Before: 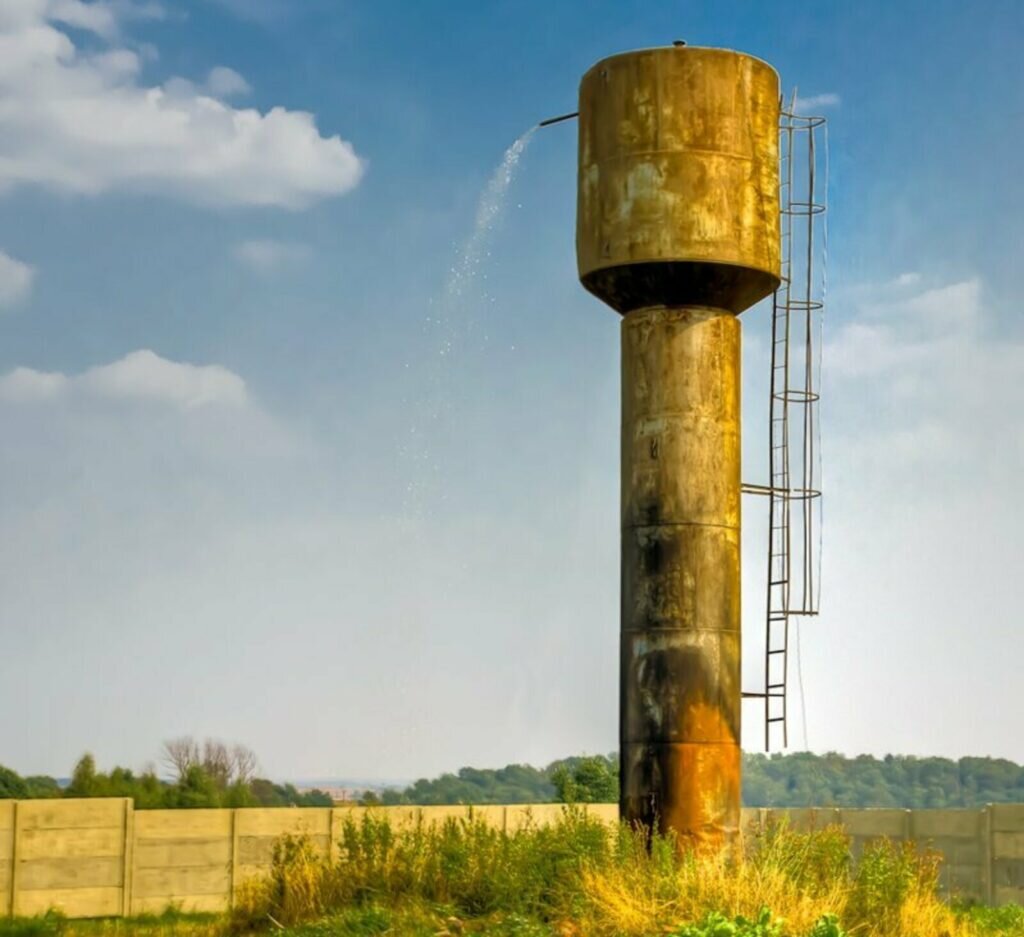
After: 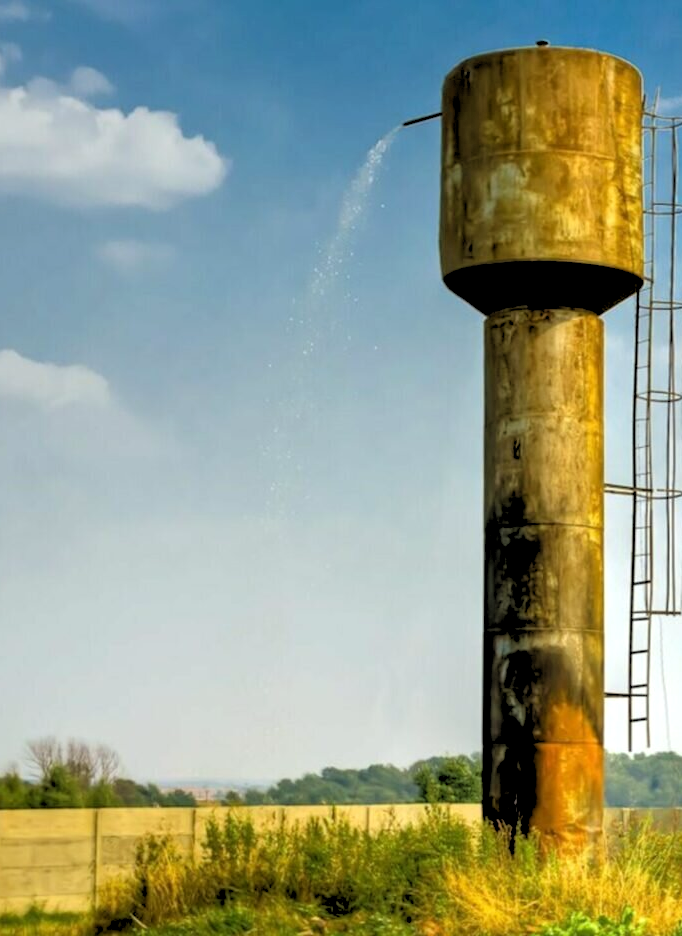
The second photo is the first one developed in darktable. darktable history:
rgb levels: levels [[0.029, 0.461, 0.922], [0, 0.5, 1], [0, 0.5, 1]]
crop and rotate: left 13.409%, right 19.924%
white balance: red 0.978, blue 0.999
